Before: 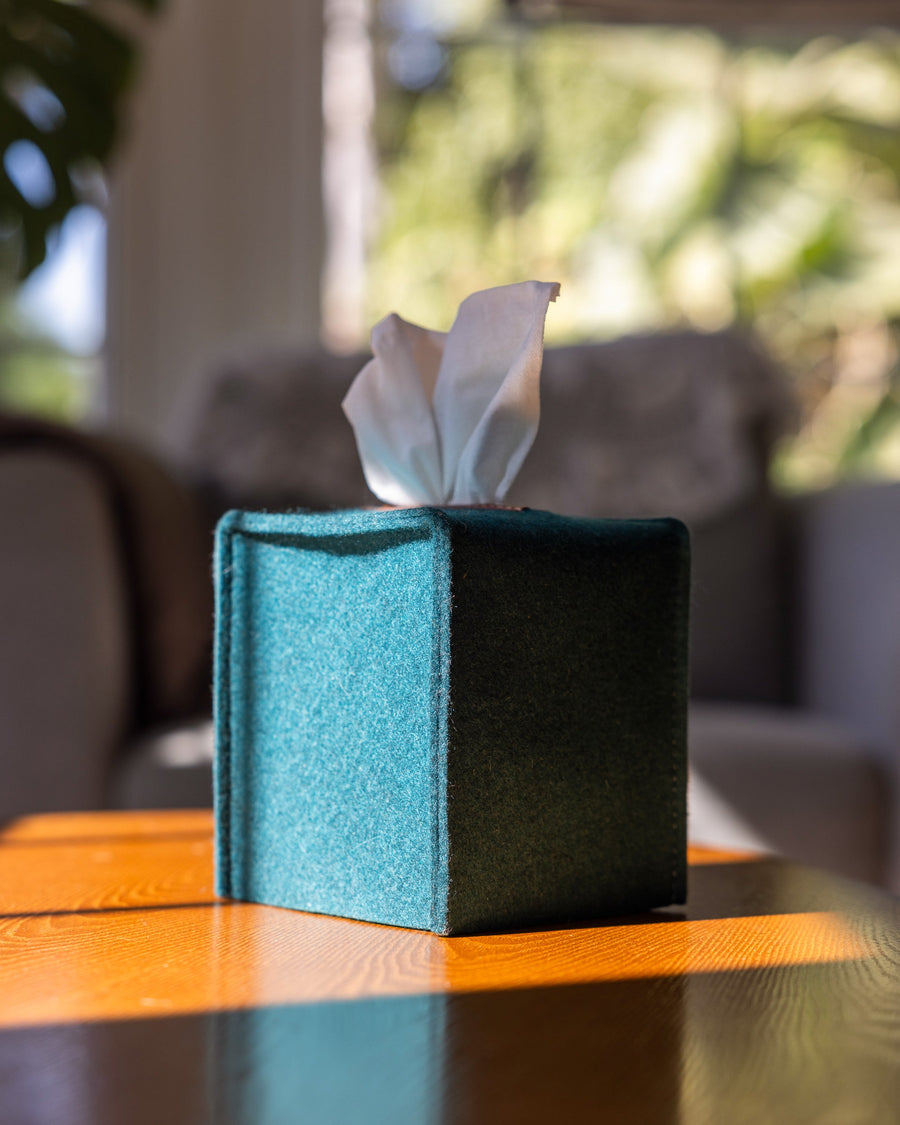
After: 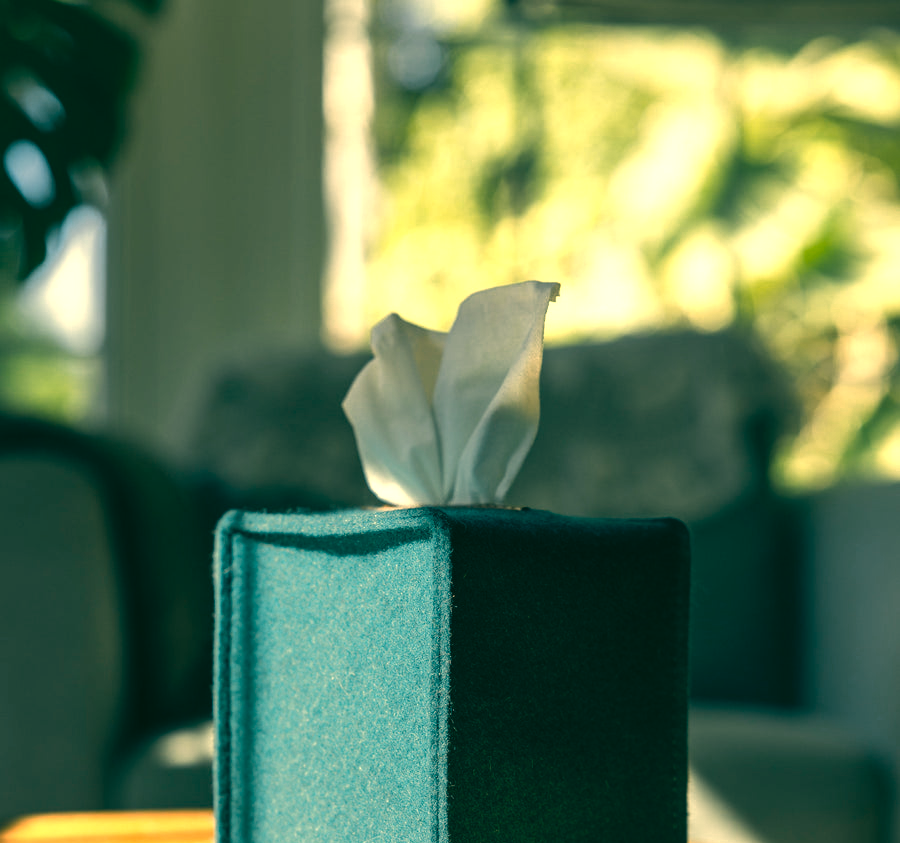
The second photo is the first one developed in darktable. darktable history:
crop: bottom 24.981%
color correction: highlights a* 1.71, highlights b* 34.55, shadows a* -37.02, shadows b* -5.58
color zones: curves: ch0 [(0.018, 0.548) (0.197, 0.654) (0.425, 0.447) (0.605, 0.658) (0.732, 0.579)]; ch1 [(0.105, 0.531) (0.224, 0.531) (0.386, 0.39) (0.618, 0.456) (0.732, 0.456) (0.956, 0.421)]; ch2 [(0.039, 0.583) (0.215, 0.465) (0.399, 0.544) (0.465, 0.548) (0.614, 0.447) (0.724, 0.43) (0.882, 0.623) (0.956, 0.632)]
